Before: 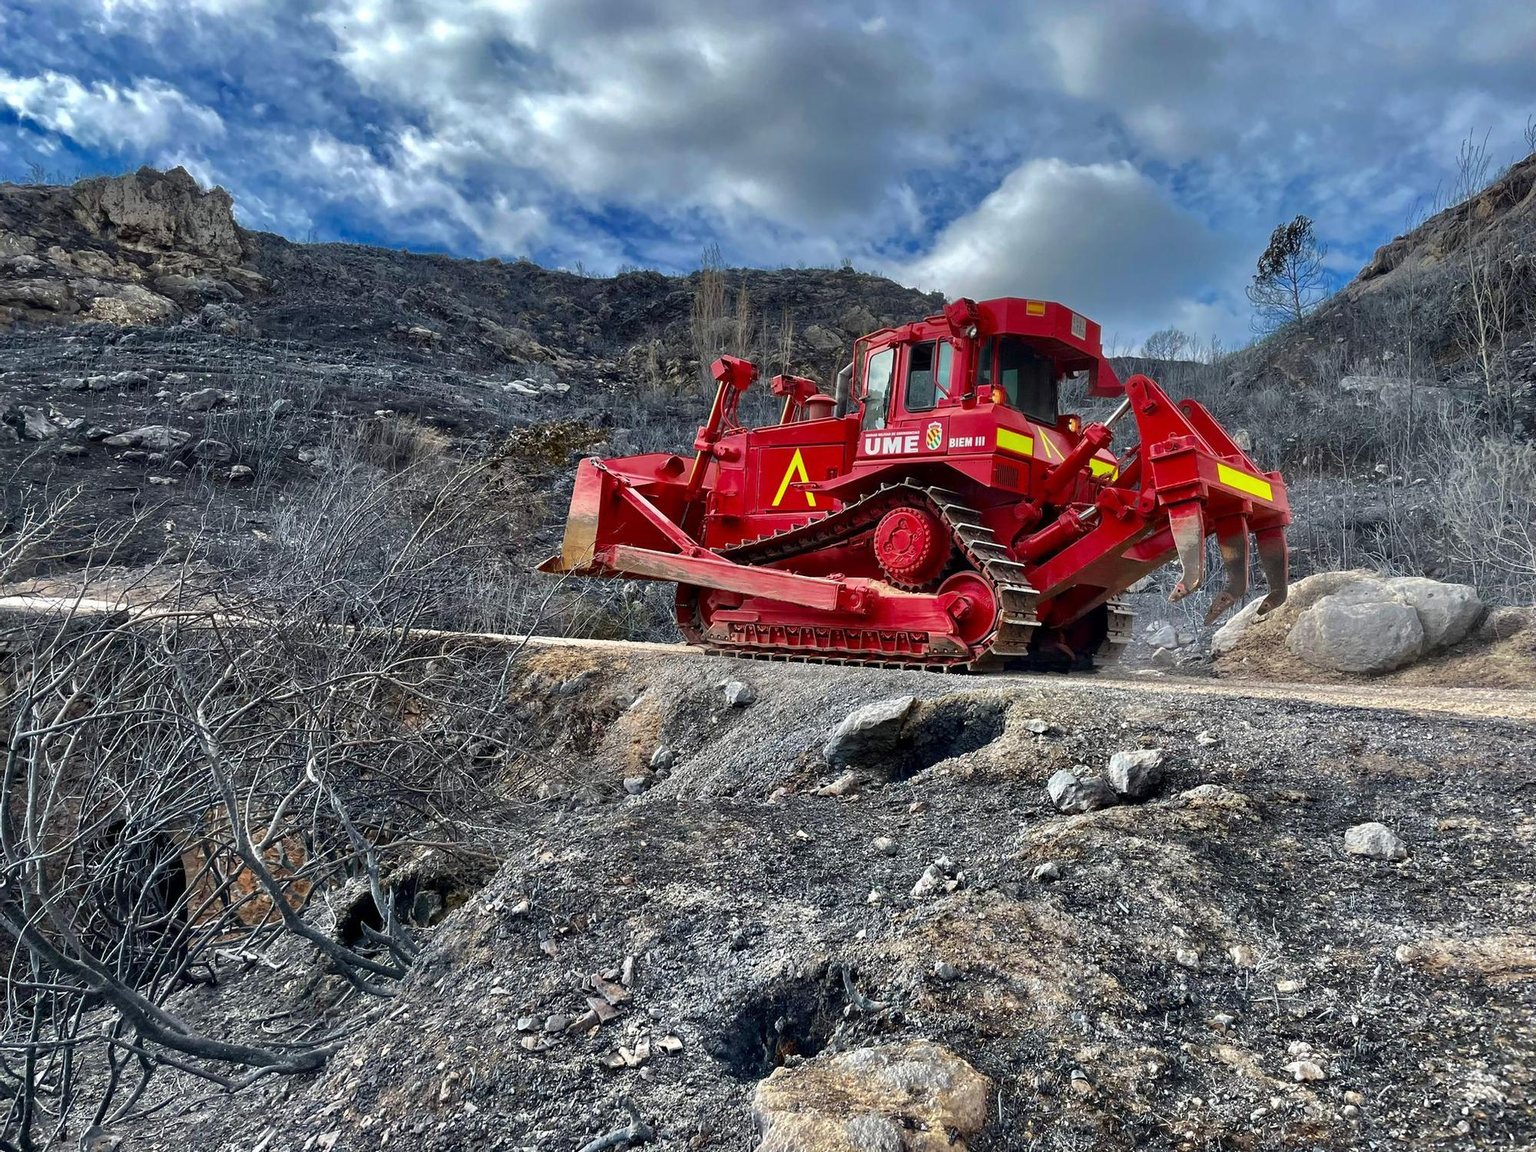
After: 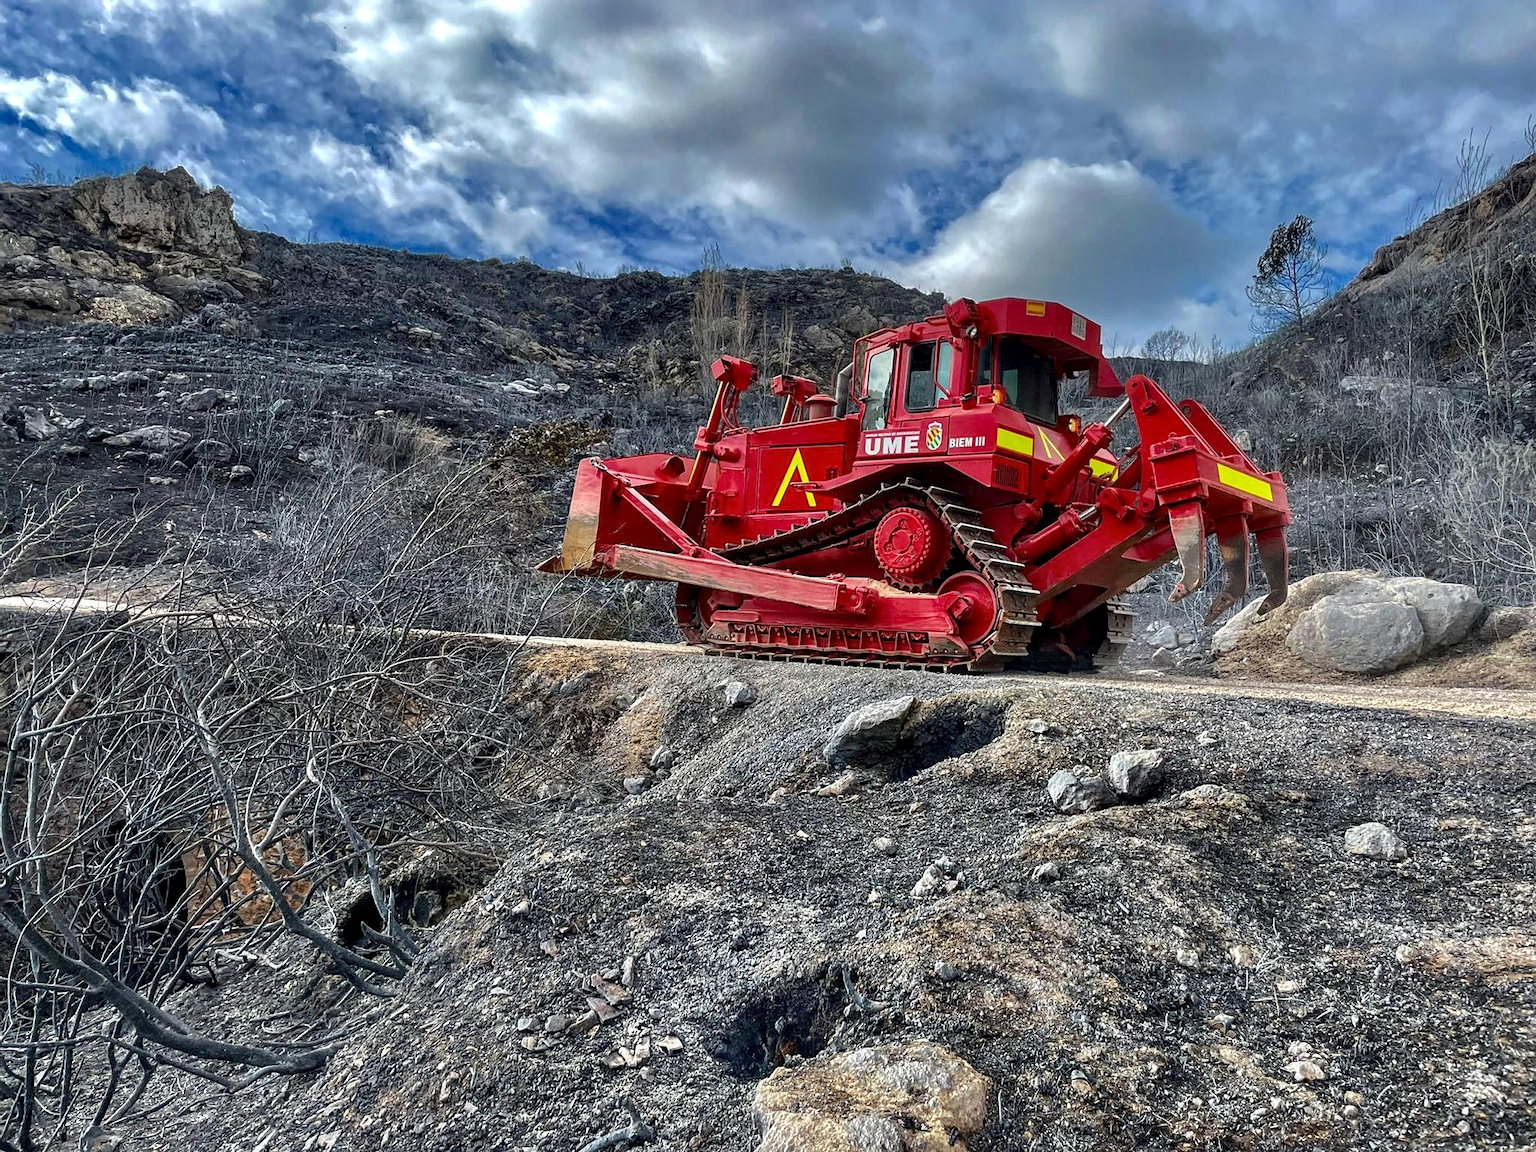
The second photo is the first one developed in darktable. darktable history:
sharpen: amount 0.208
local contrast: on, module defaults
